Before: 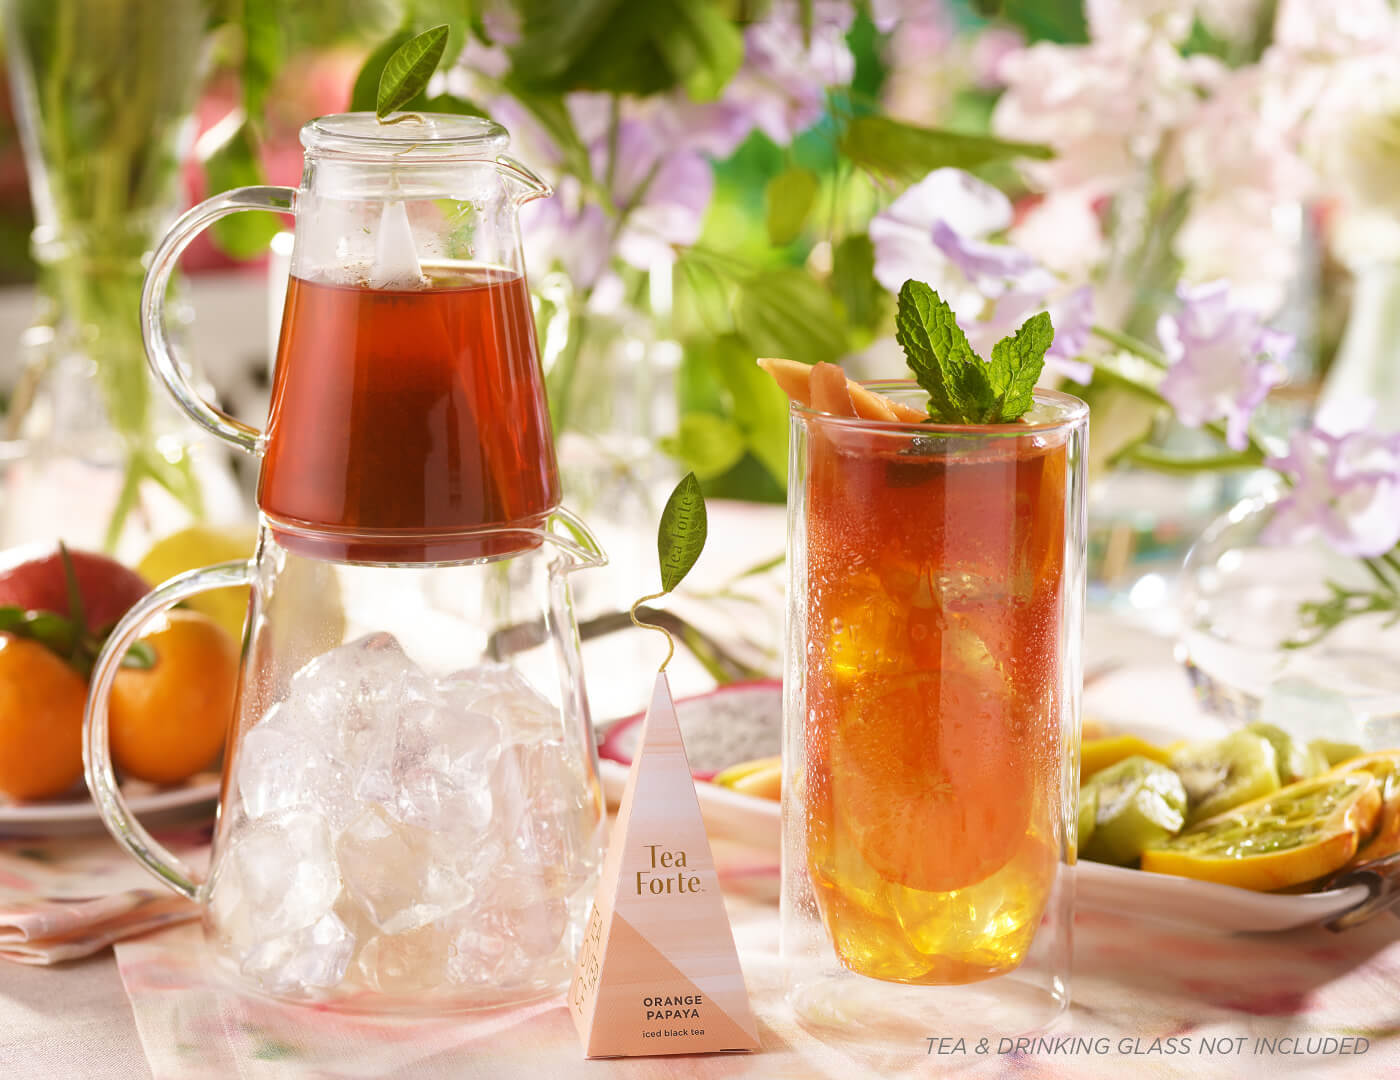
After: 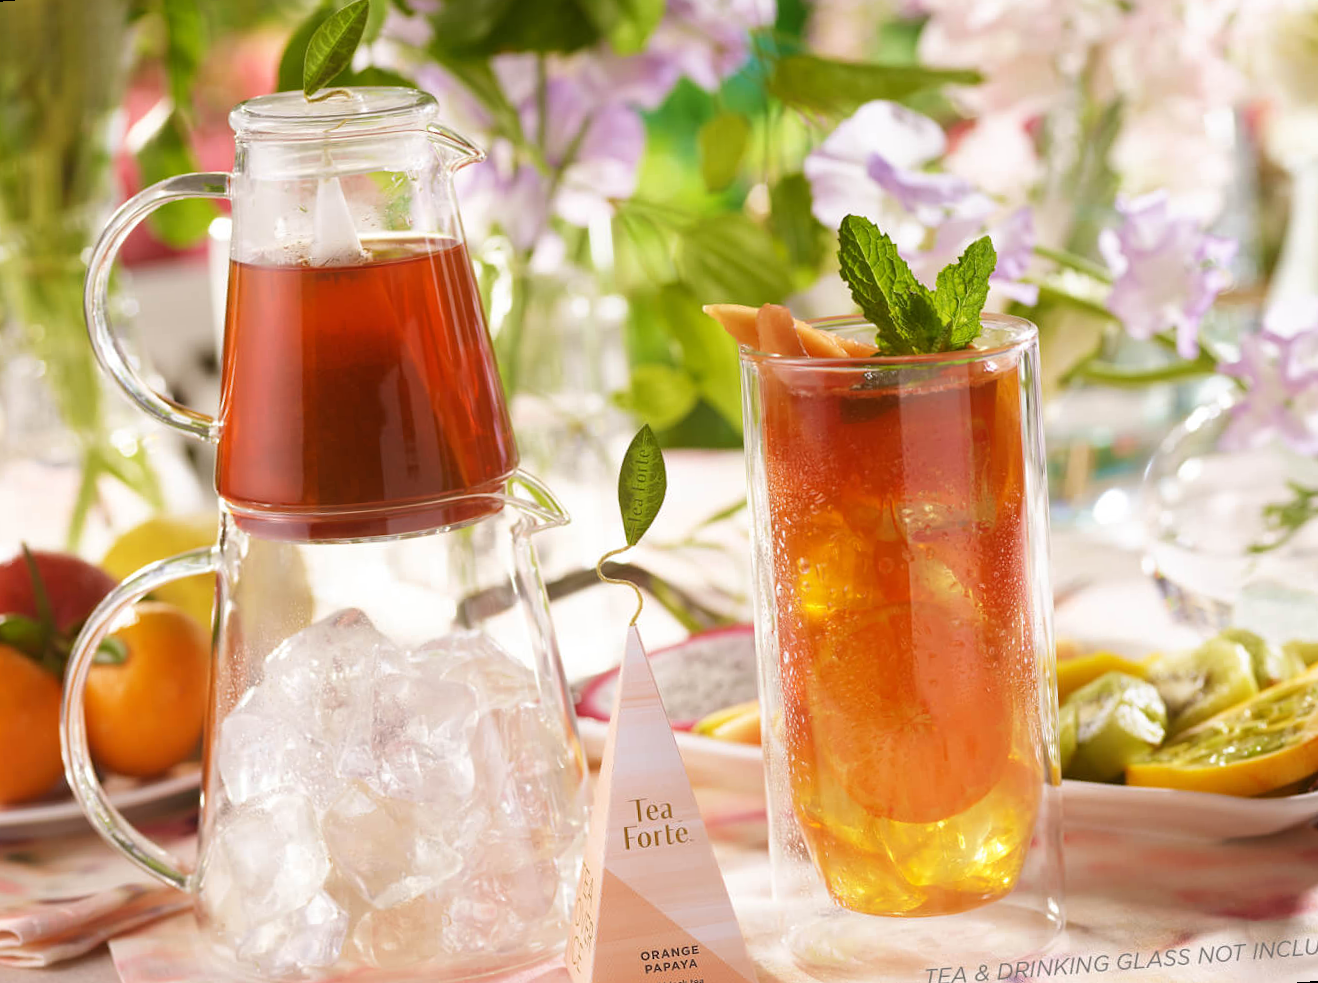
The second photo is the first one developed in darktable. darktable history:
rotate and perspective: rotation -4.57°, crop left 0.054, crop right 0.944, crop top 0.087, crop bottom 0.914
white balance: emerald 1
